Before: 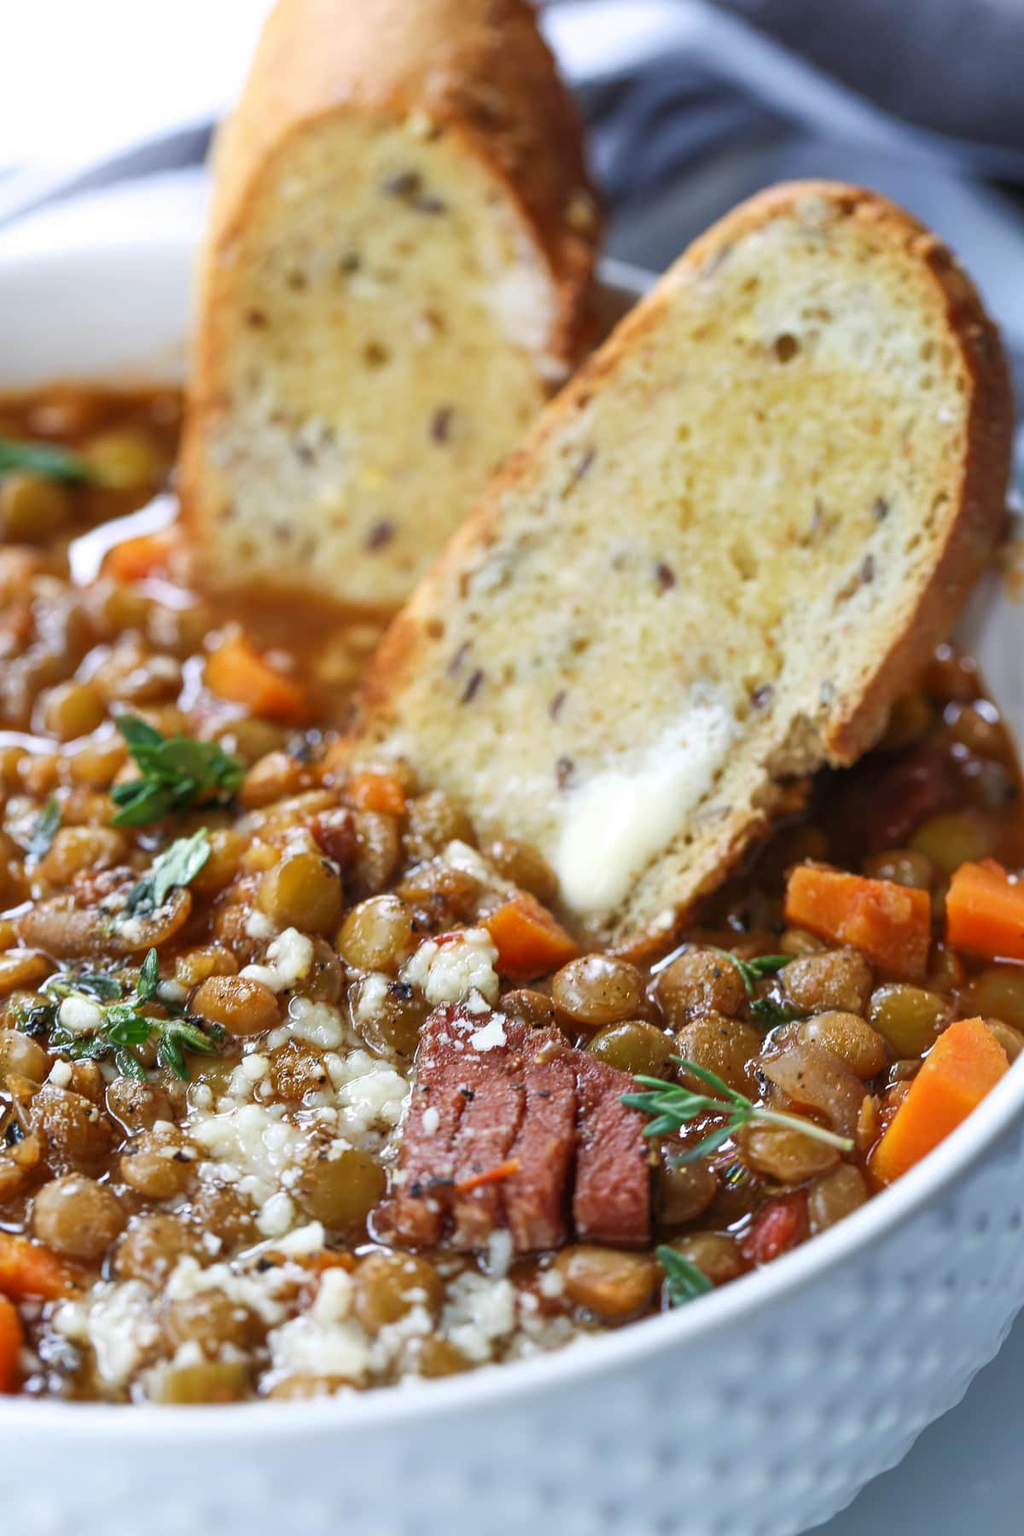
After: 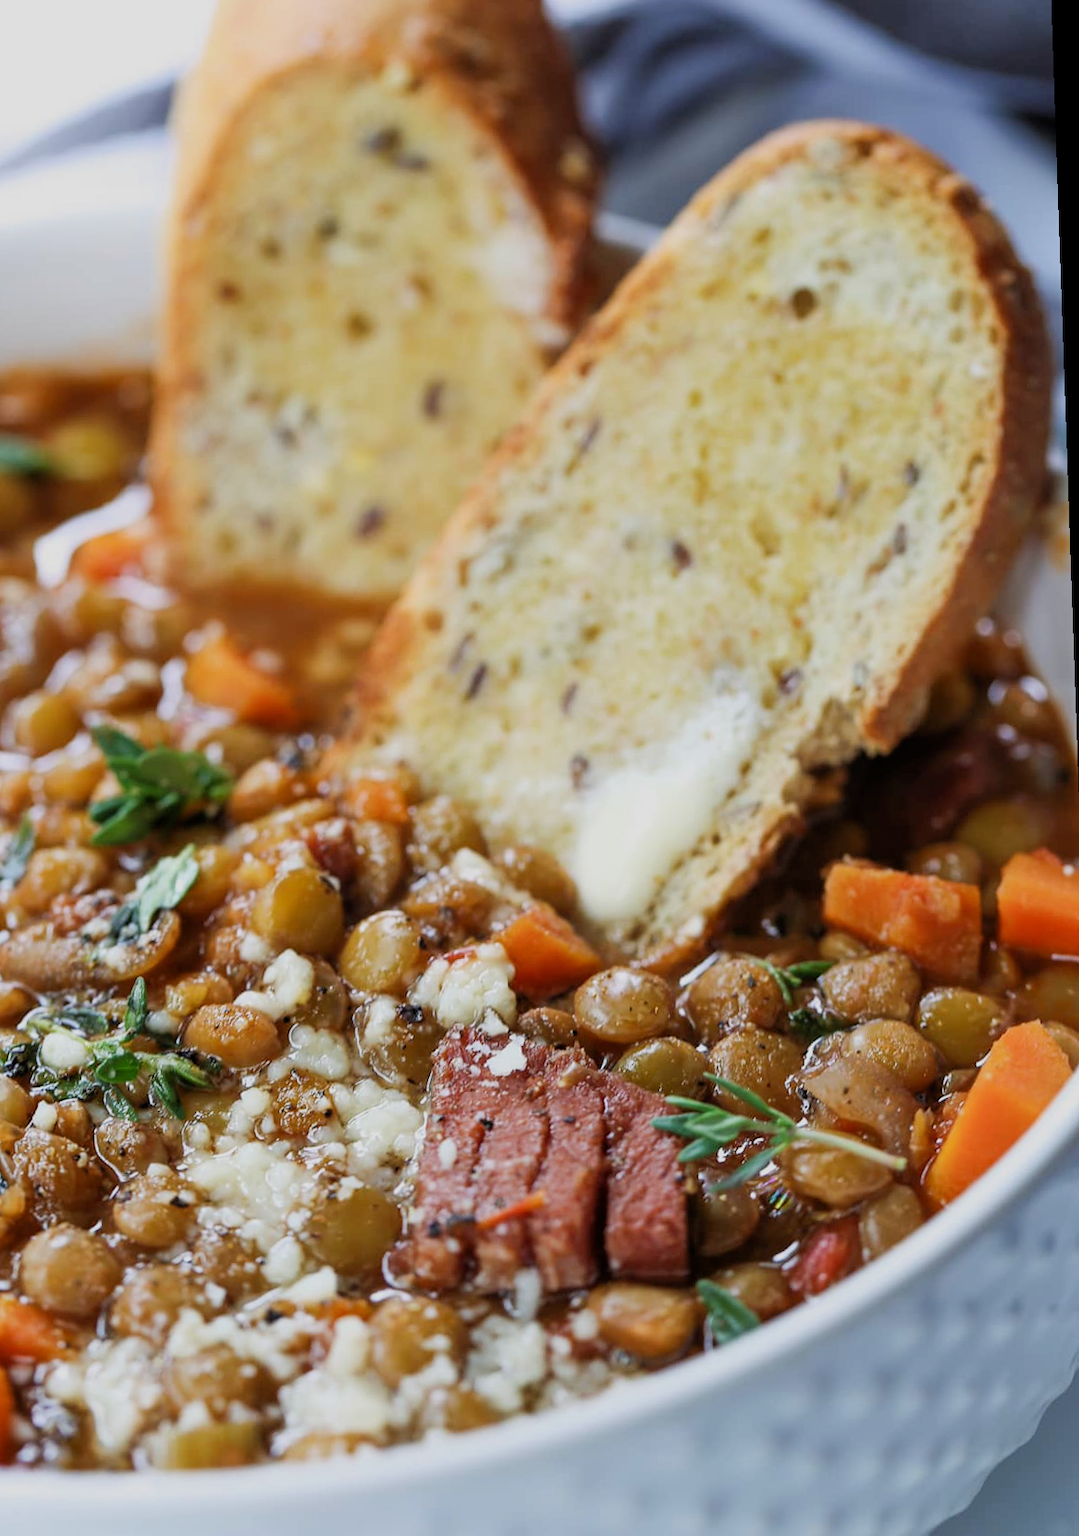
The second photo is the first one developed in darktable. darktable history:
rotate and perspective: rotation -2°, crop left 0.022, crop right 0.978, crop top 0.049, crop bottom 0.951
crop and rotate: left 3.238%
filmic rgb: black relative exposure -8.15 EV, white relative exposure 3.76 EV, hardness 4.46
